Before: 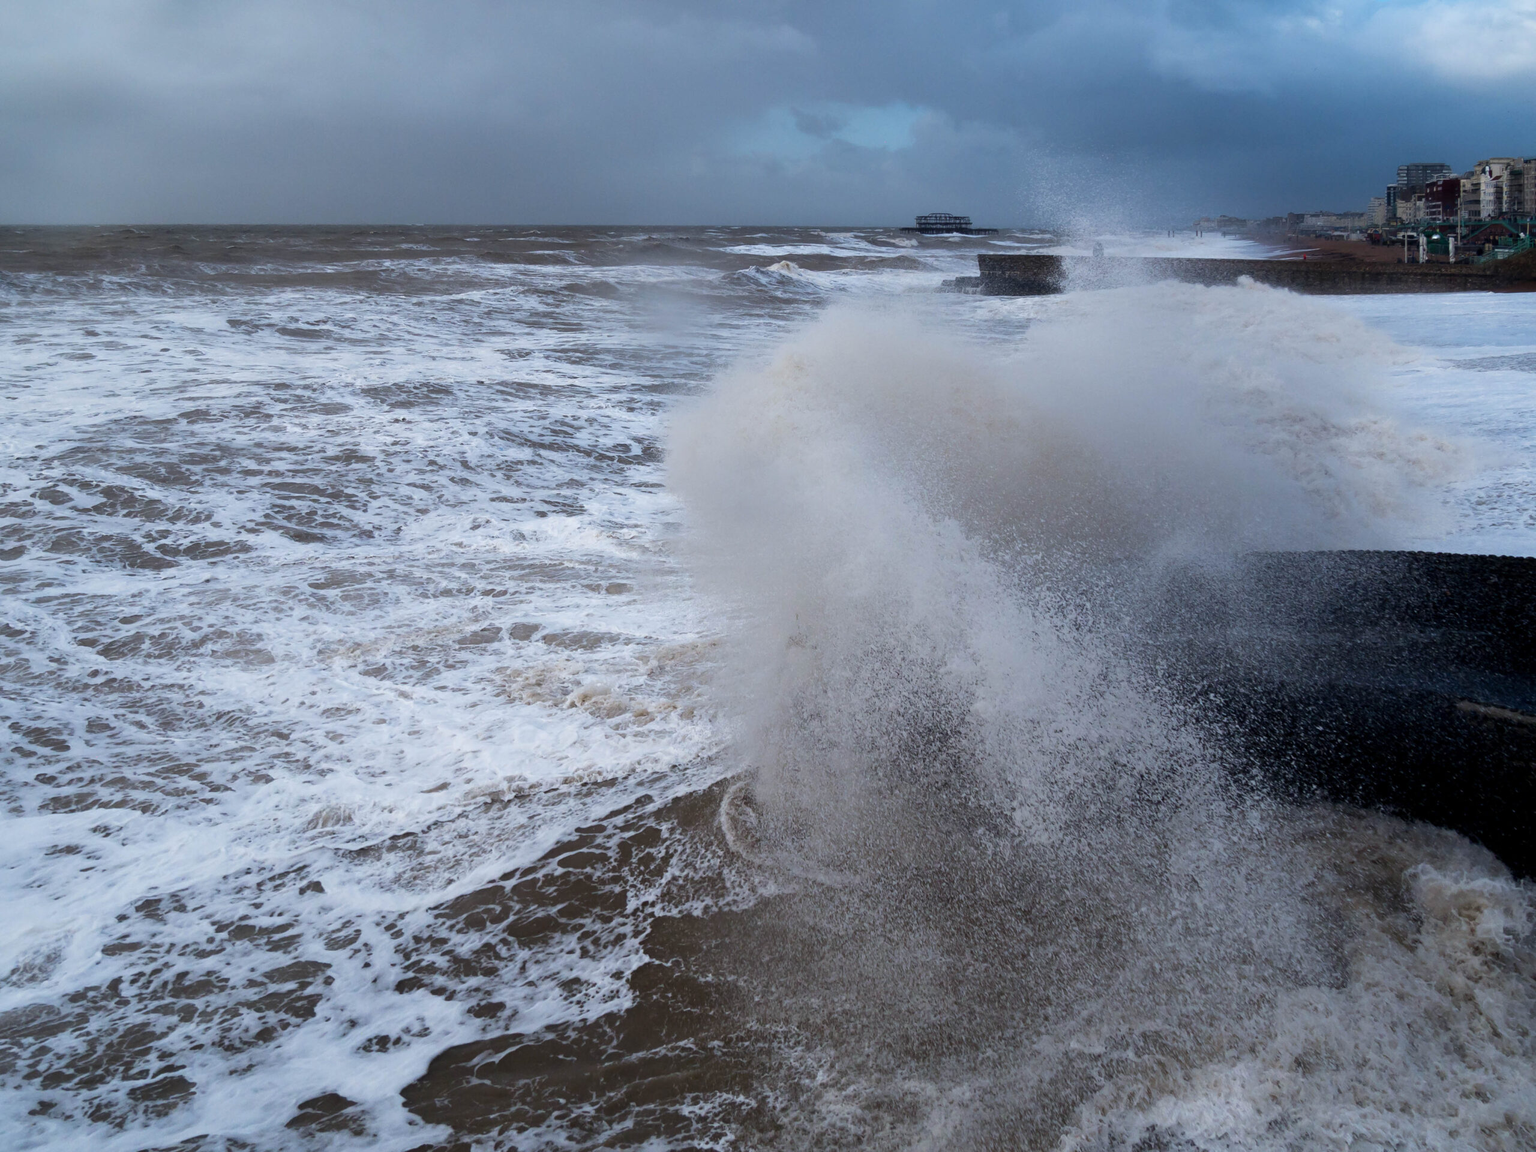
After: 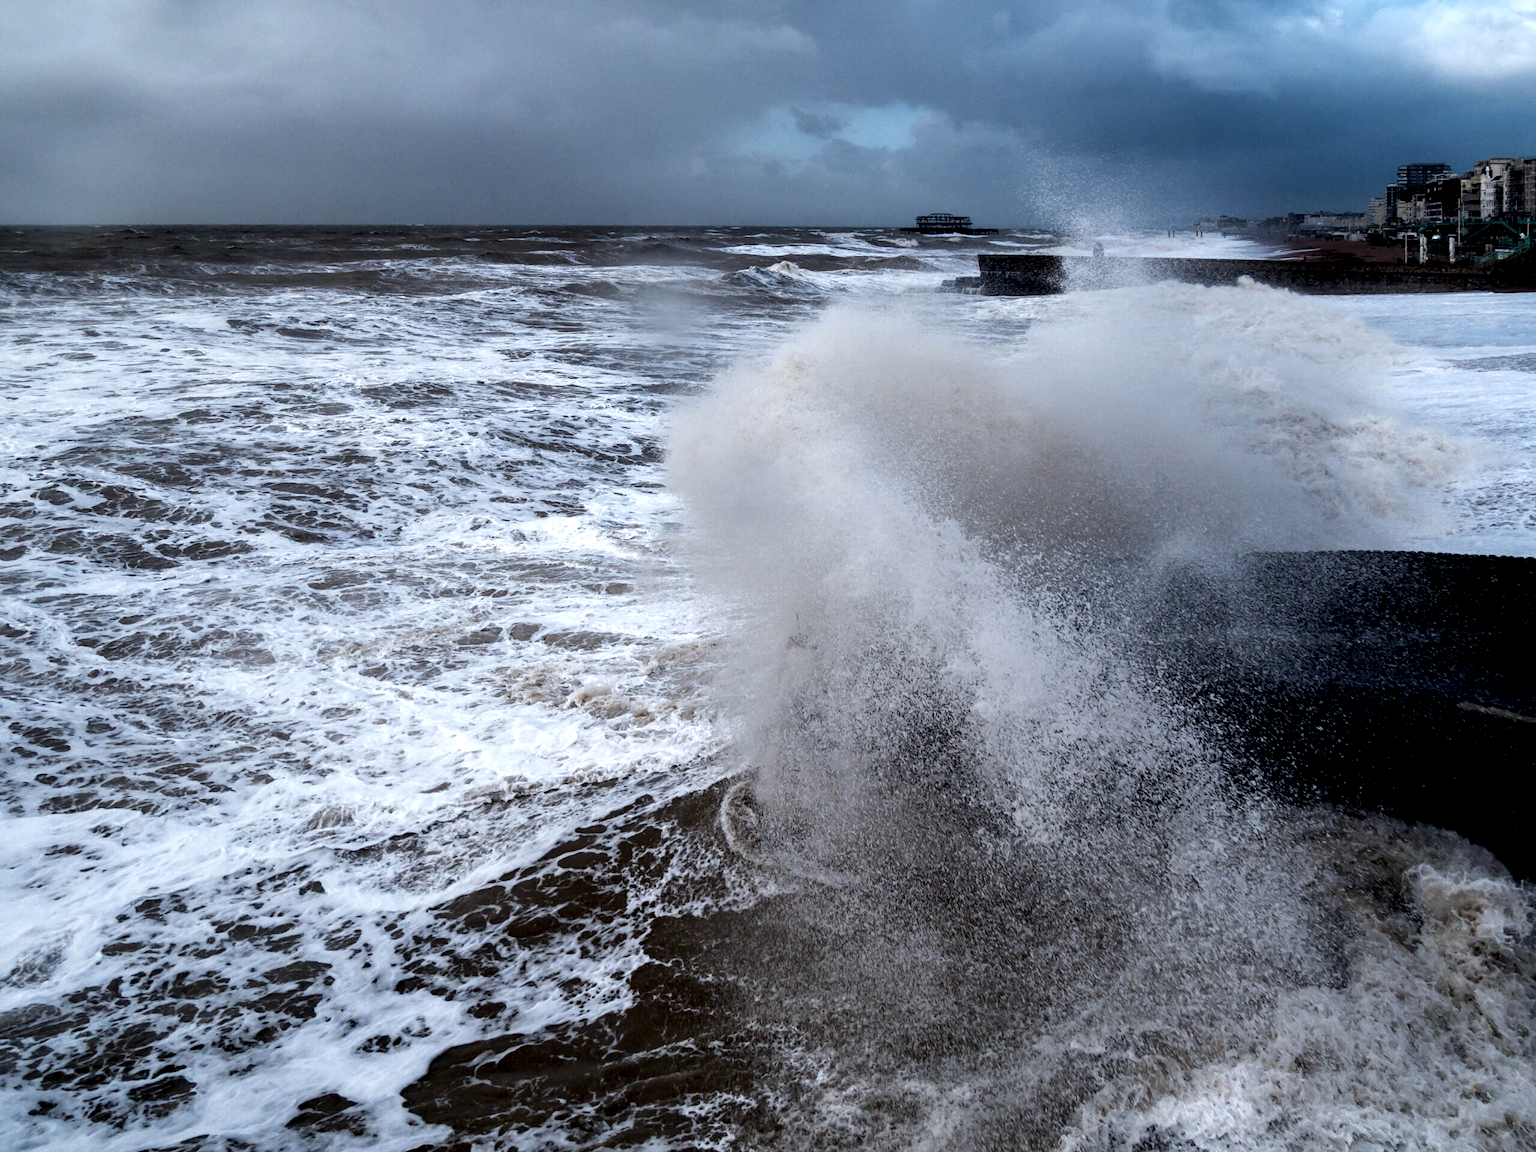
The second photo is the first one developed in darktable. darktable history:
local contrast: highlights 80%, shadows 57%, detail 174%, midtone range 0.598
